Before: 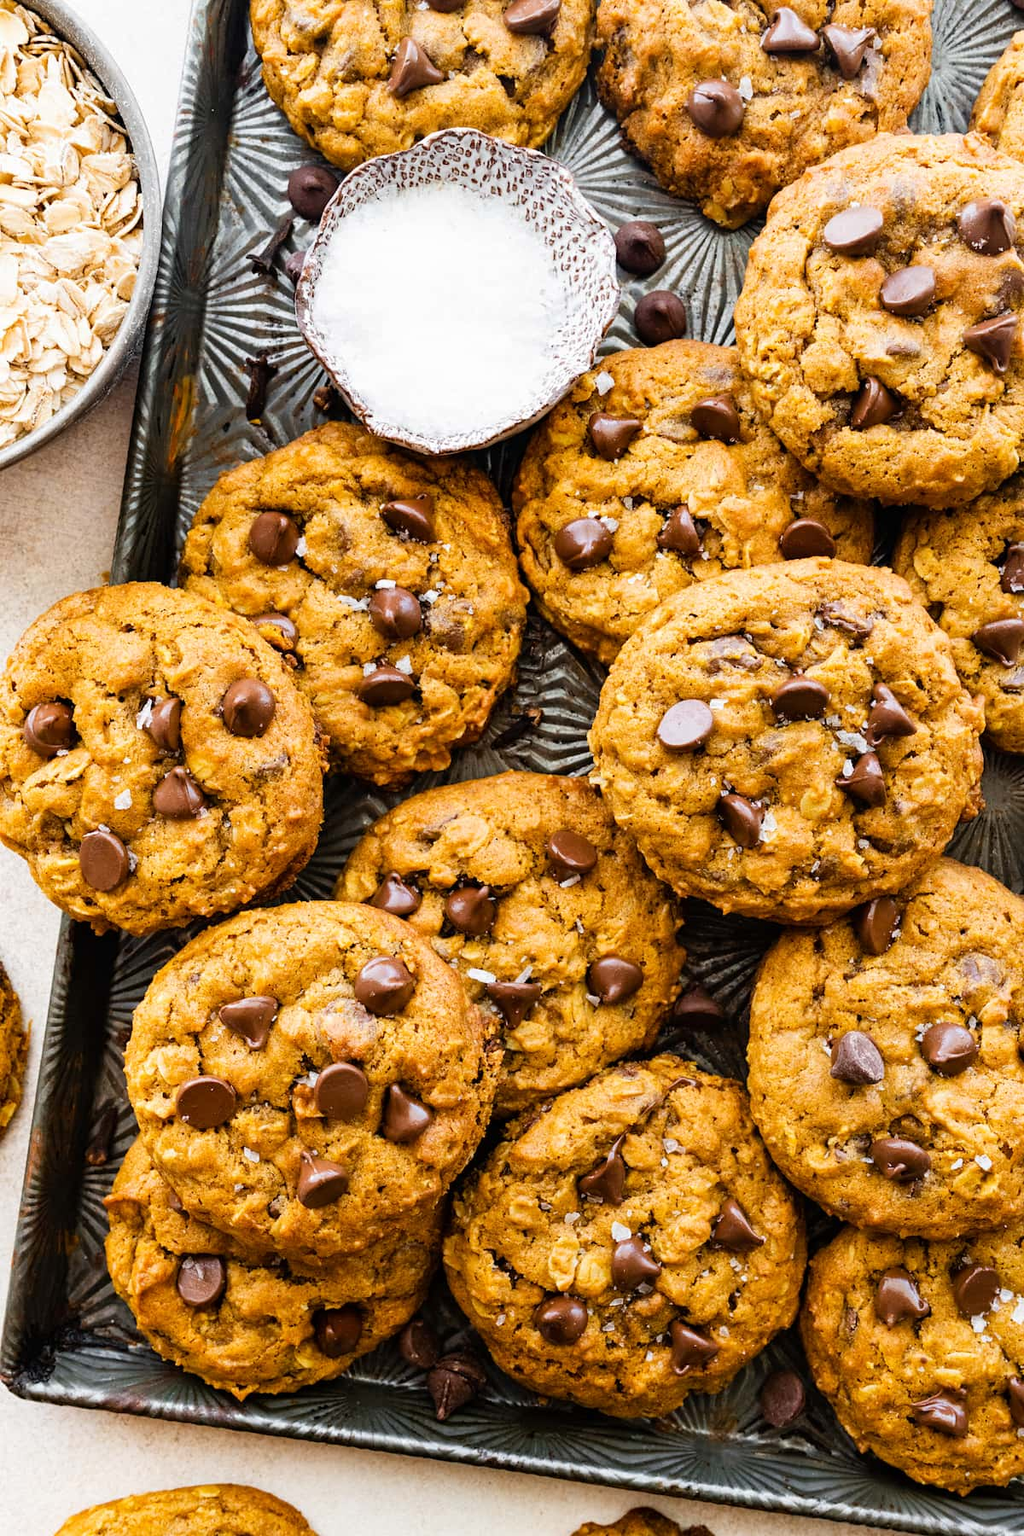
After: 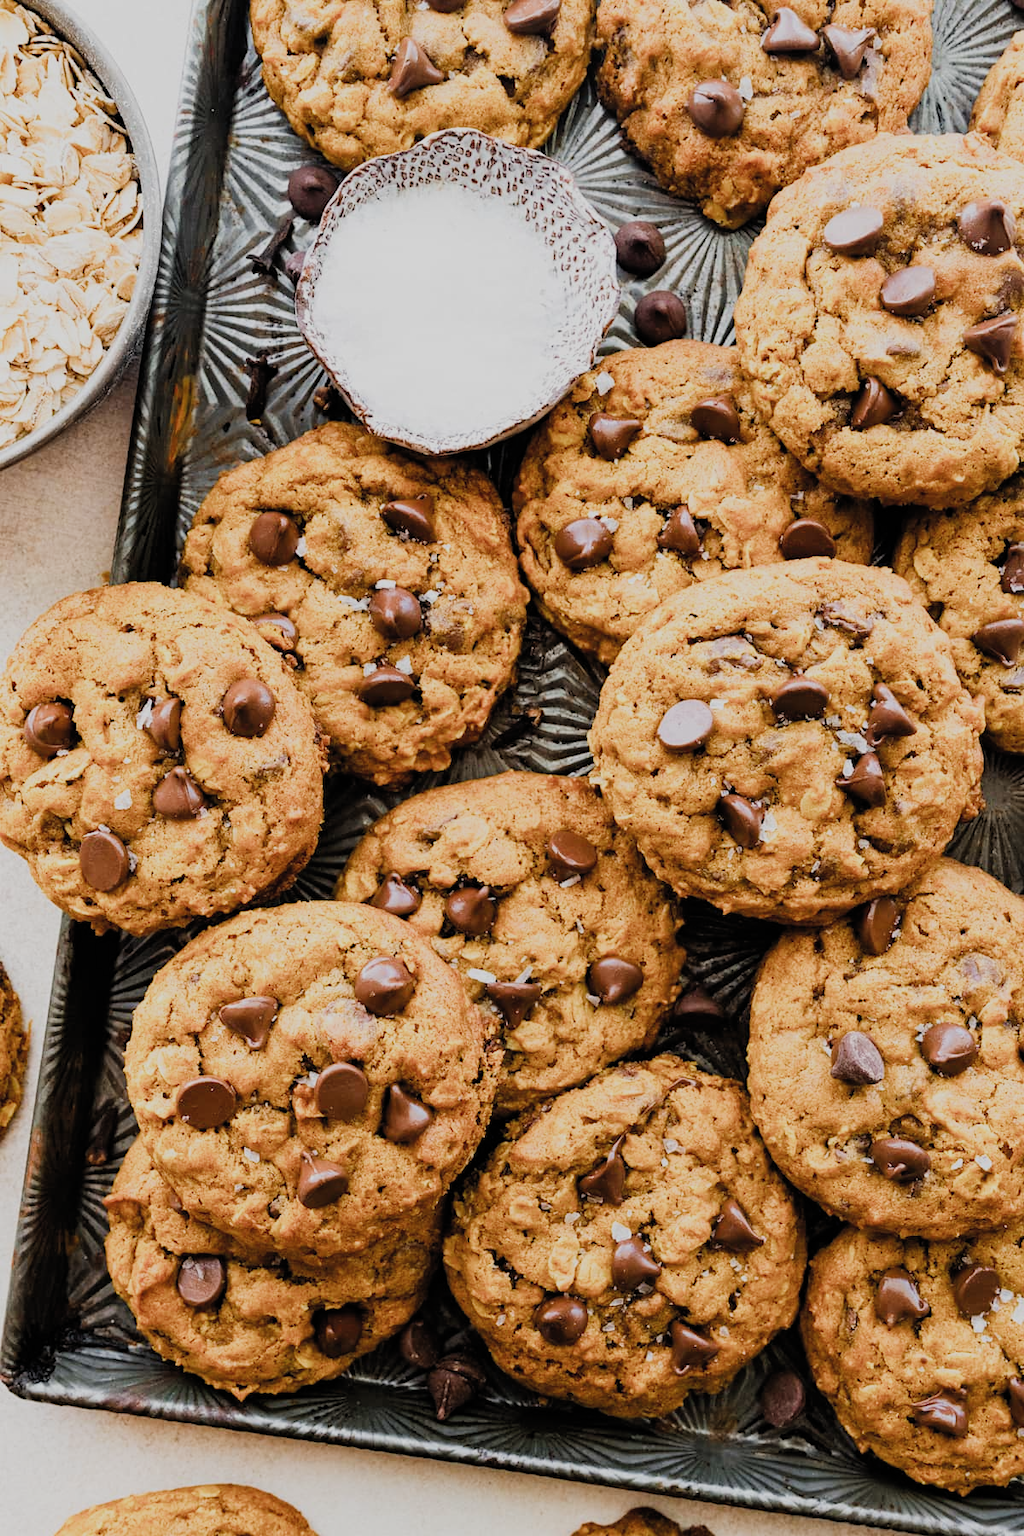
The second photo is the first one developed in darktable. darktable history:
filmic rgb: black relative exposure -8.02 EV, white relative exposure 3.84 EV, threshold 2.98 EV, hardness 4.32, color science v5 (2021), contrast in shadows safe, contrast in highlights safe, enable highlight reconstruction true
